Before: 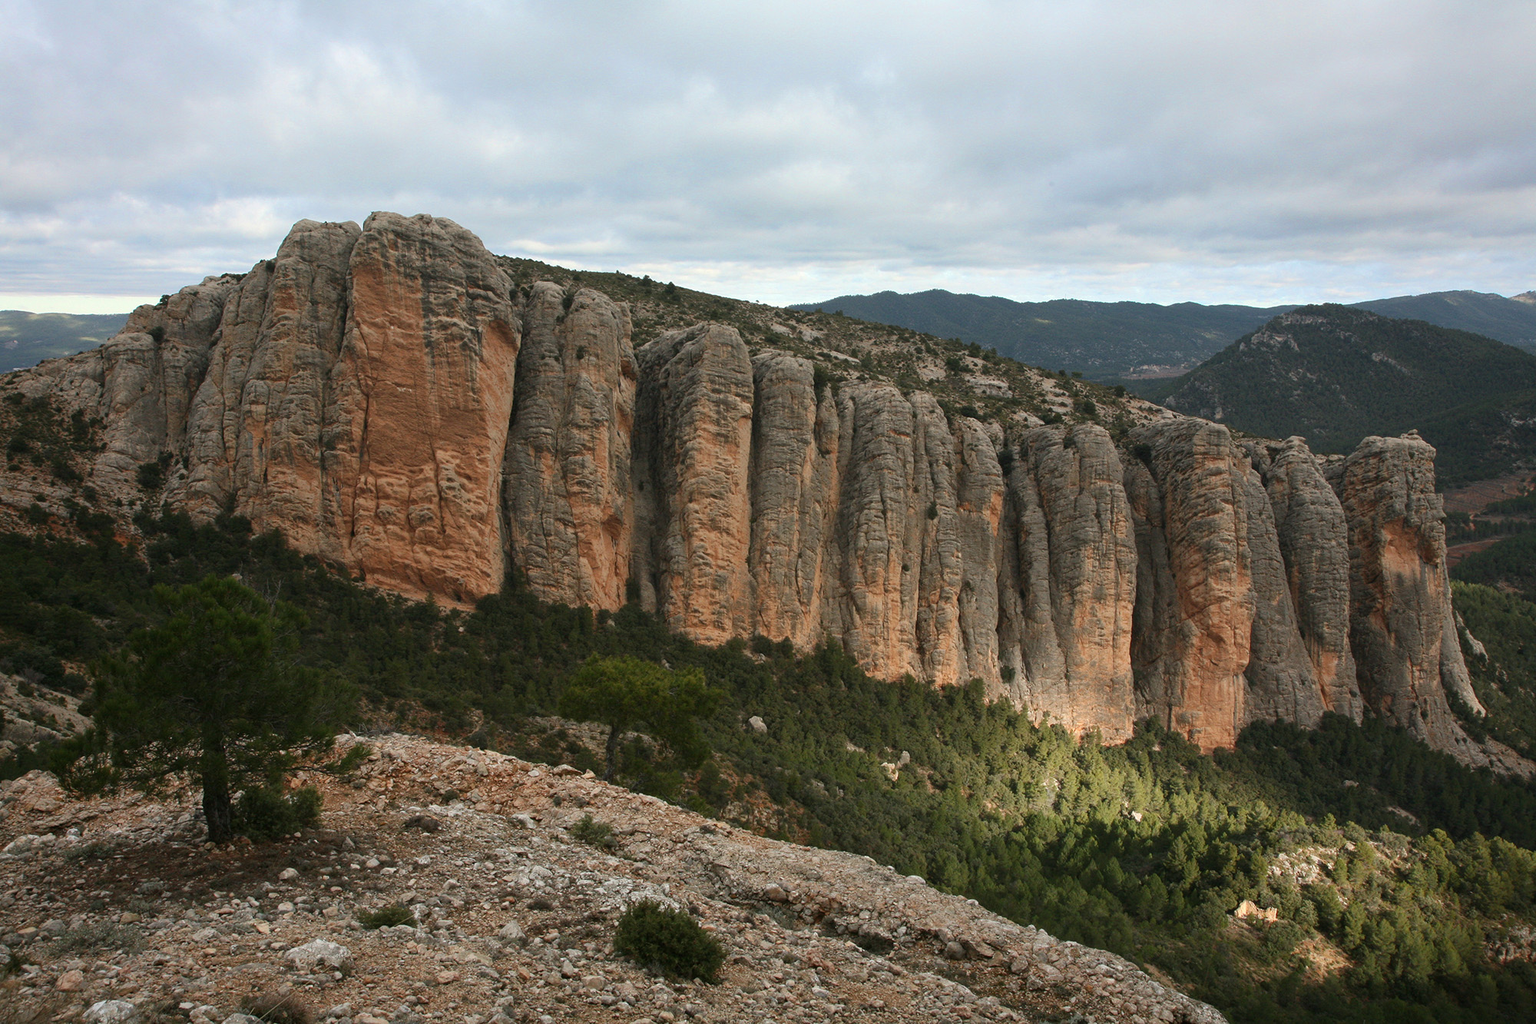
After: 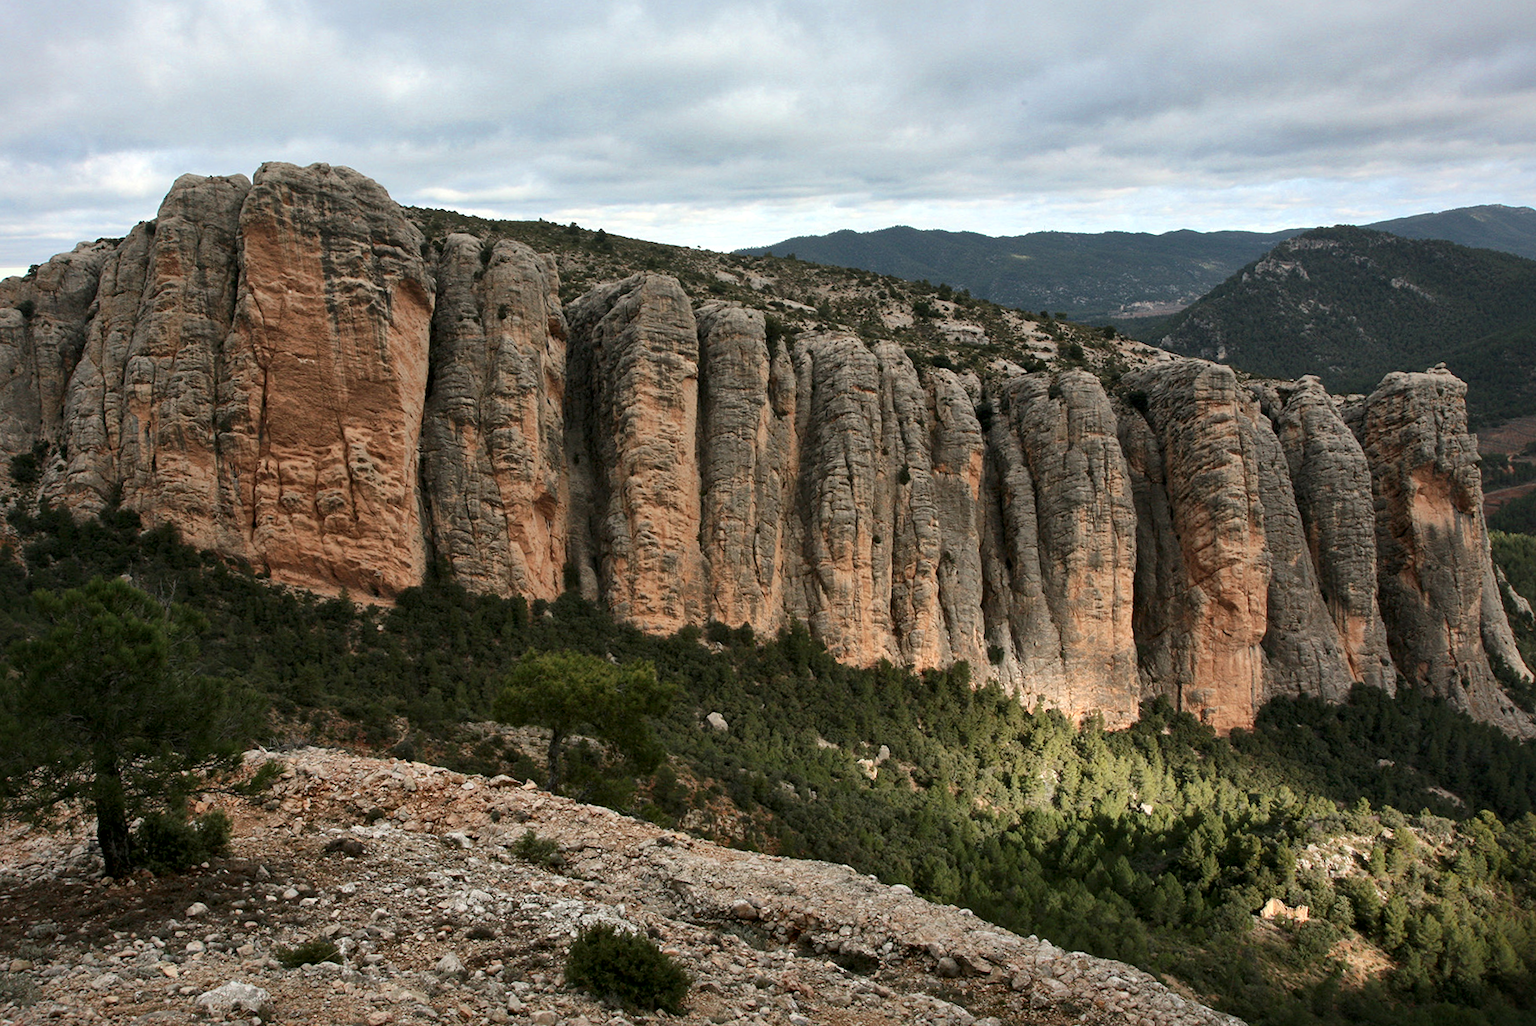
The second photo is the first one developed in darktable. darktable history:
crop and rotate: angle 2.16°, left 6.013%, top 5.718%
local contrast: mode bilateral grid, contrast 26, coarseness 61, detail 152%, midtone range 0.2
